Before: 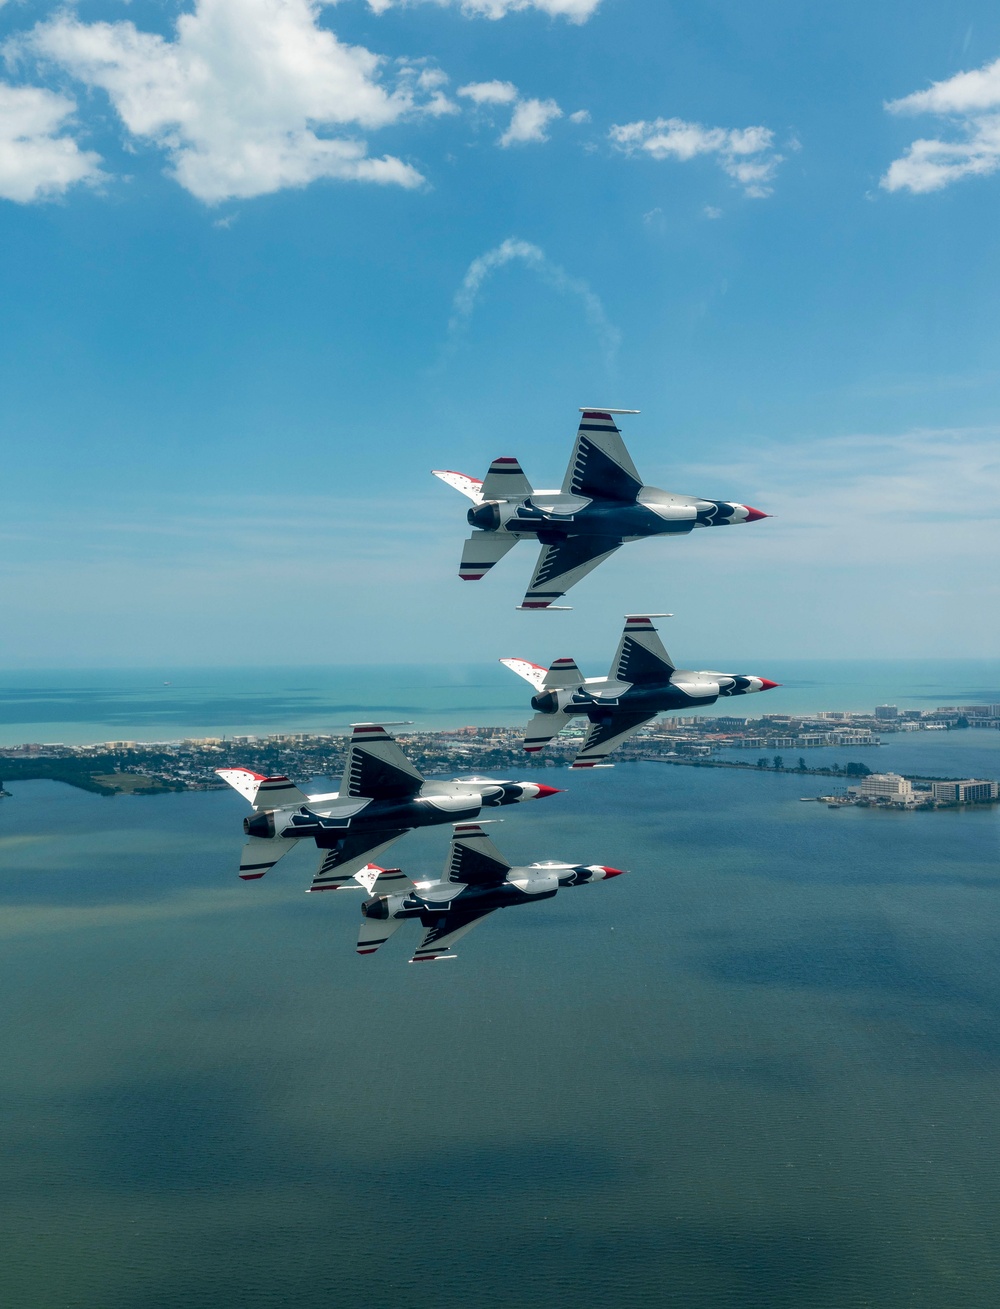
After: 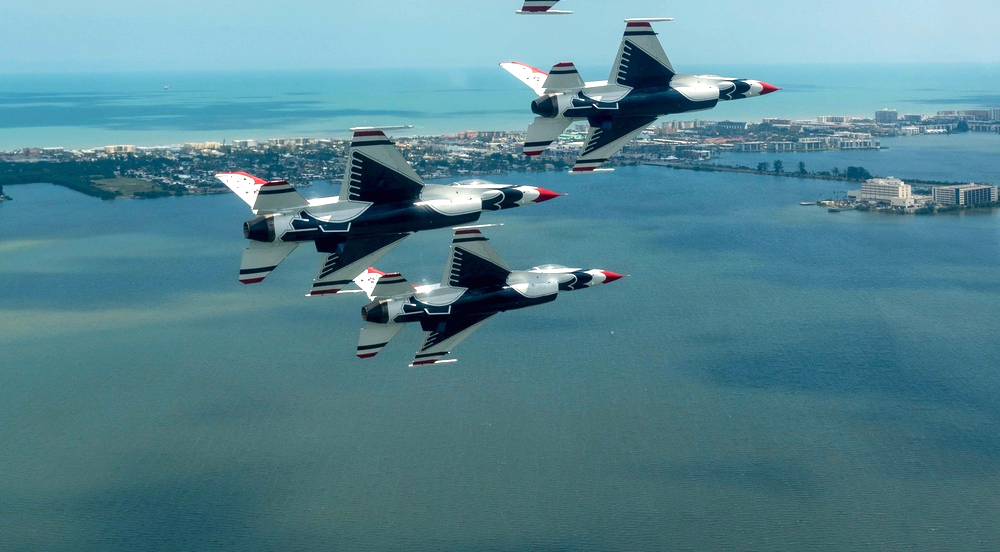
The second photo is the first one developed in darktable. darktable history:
exposure: black level correction 0, exposure 0.499 EV, compensate exposure bias true, compensate highlight preservation false
crop: top 45.584%, bottom 12.214%
